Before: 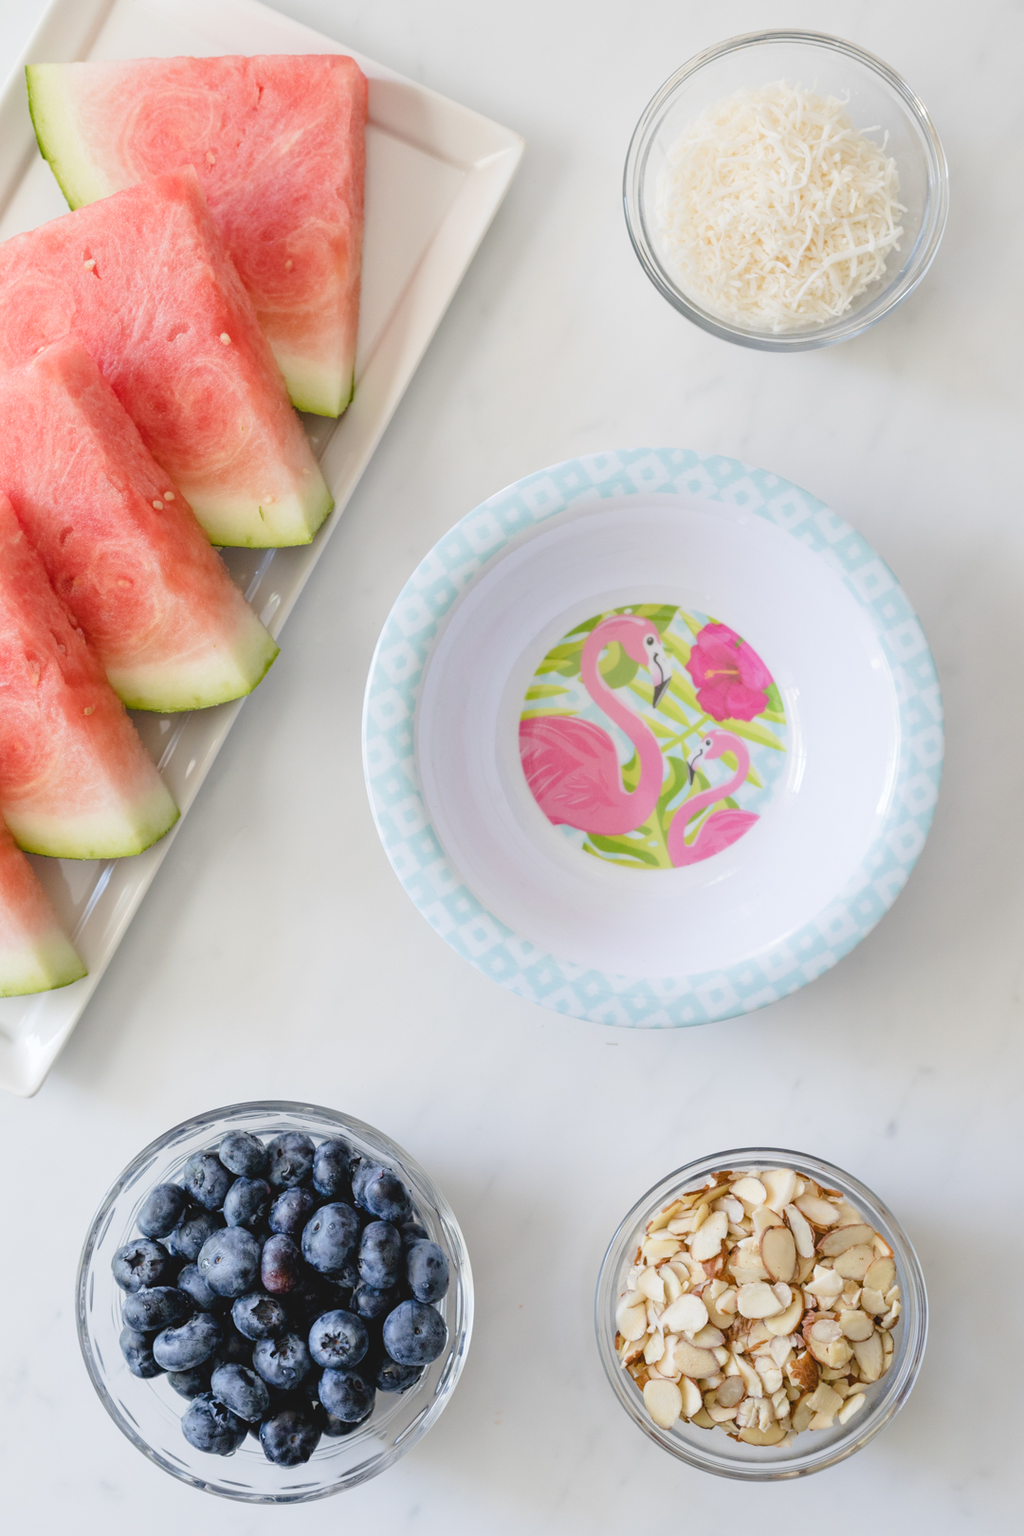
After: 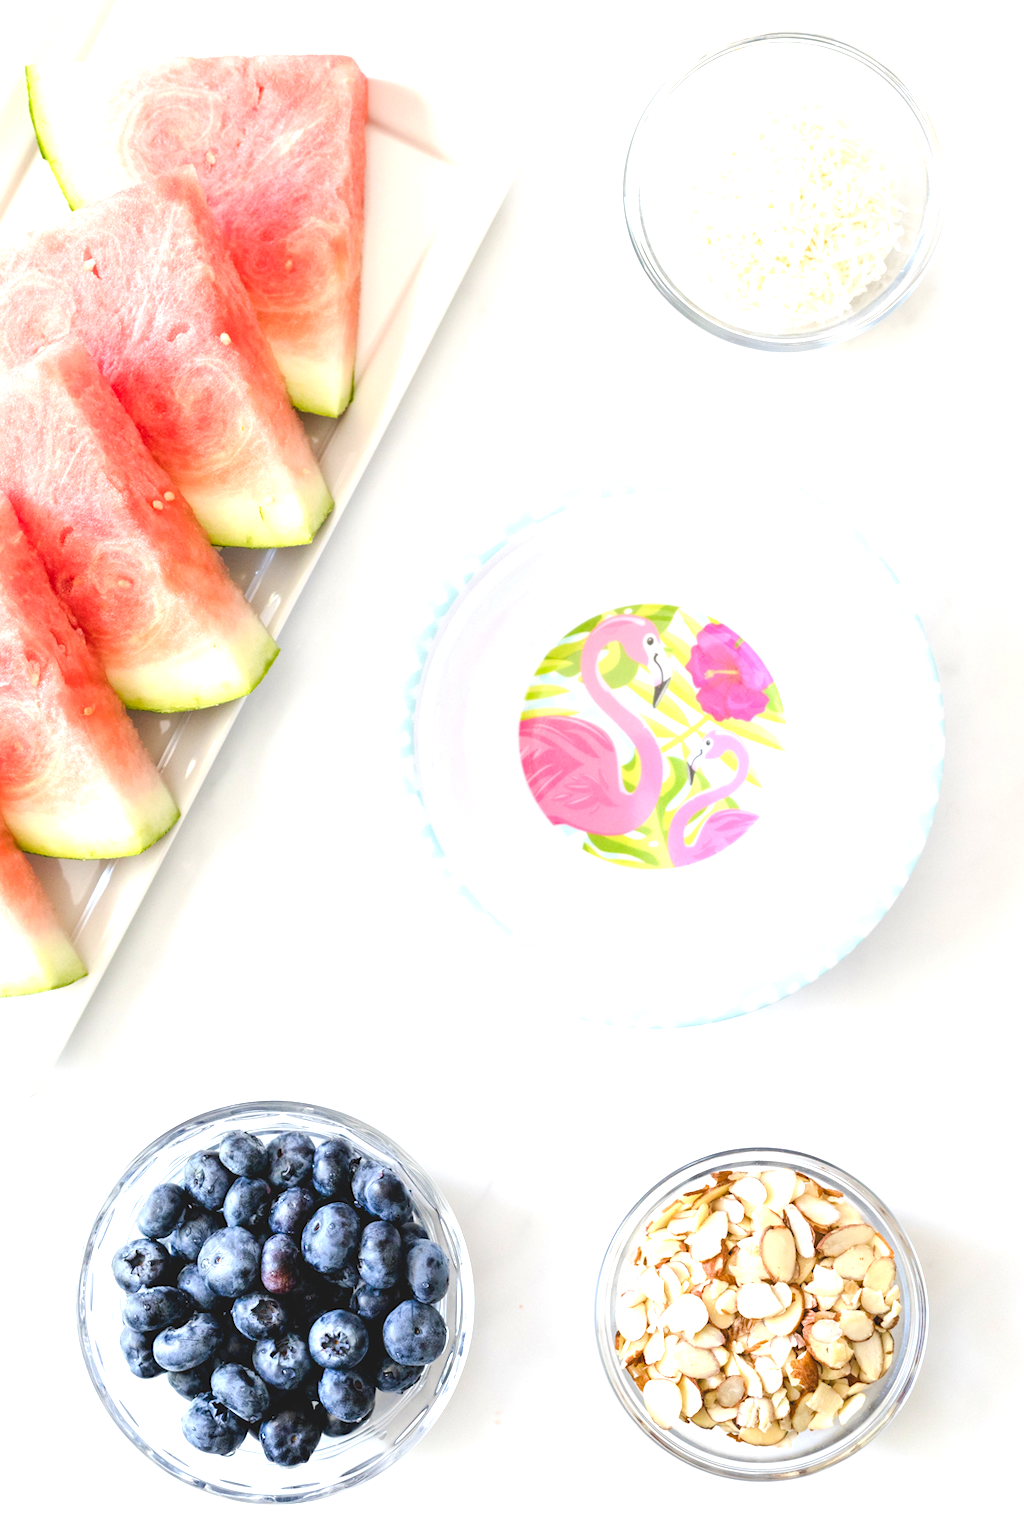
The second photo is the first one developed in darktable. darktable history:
levels: black 0.049%, levels [0, 0.374, 0.749]
